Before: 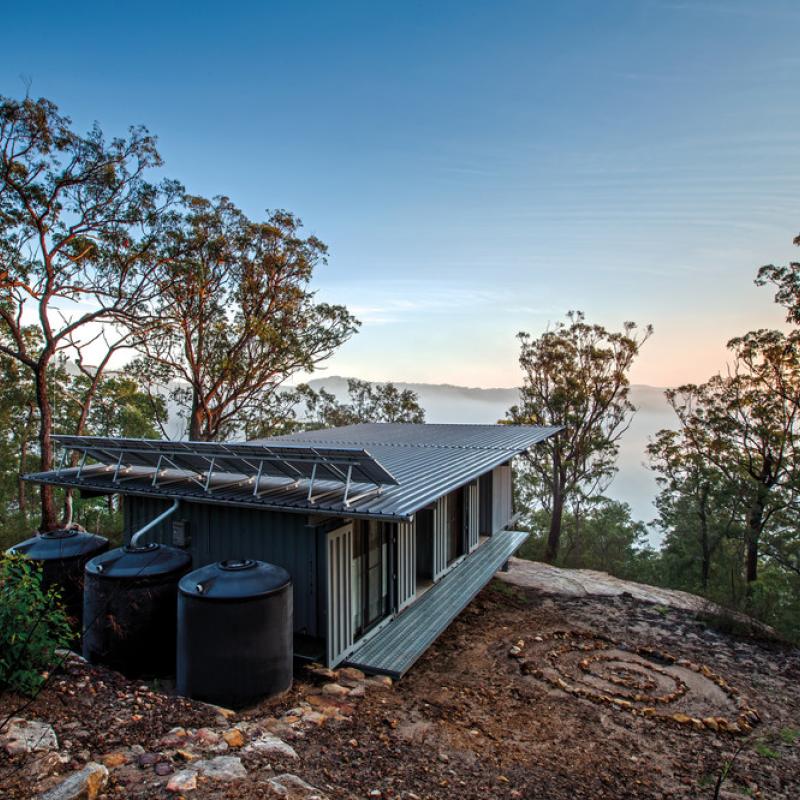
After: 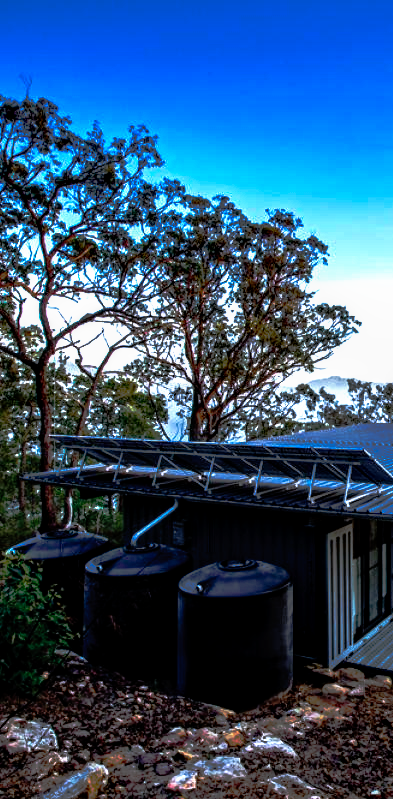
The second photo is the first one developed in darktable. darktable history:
tone equalizer: -7 EV 0.13 EV, smoothing diameter 25%, edges refinement/feathering 10, preserve details guided filter
filmic rgb: black relative exposure -8.2 EV, white relative exposure 2.2 EV, threshold 3 EV, hardness 7.11, latitude 85.74%, contrast 1.696, highlights saturation mix -4%, shadows ↔ highlights balance -2.69%, preserve chrominance no, color science v5 (2021), contrast in shadows safe, contrast in highlights safe, enable highlight reconstruction true
white balance: red 0.926, green 1.003, blue 1.133
local contrast: shadows 94%
tone curve: curves: ch0 [(0, 0) (0.003, 0.032) (0.53, 0.368) (0.901, 0.866) (1, 1)], preserve colors none
crop and rotate: left 0%, top 0%, right 50.845%
